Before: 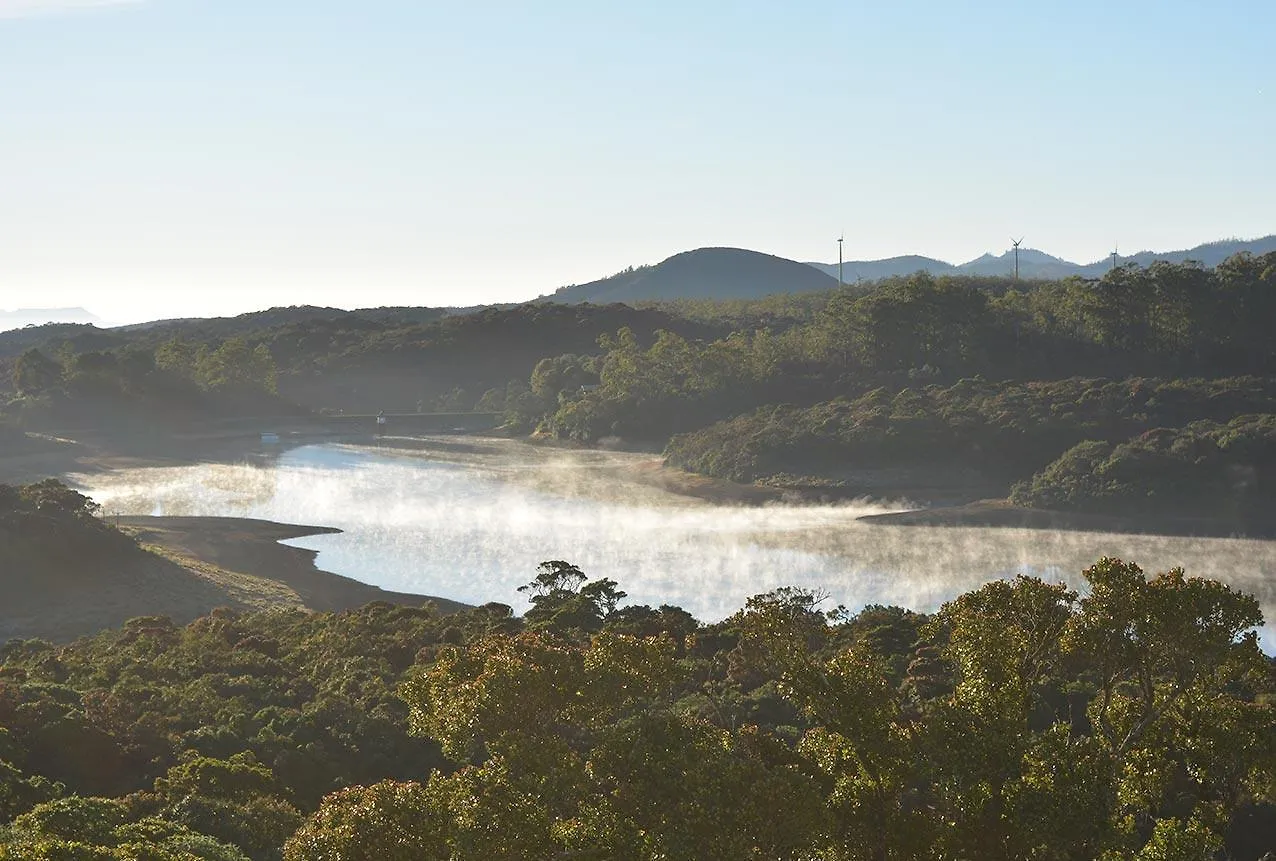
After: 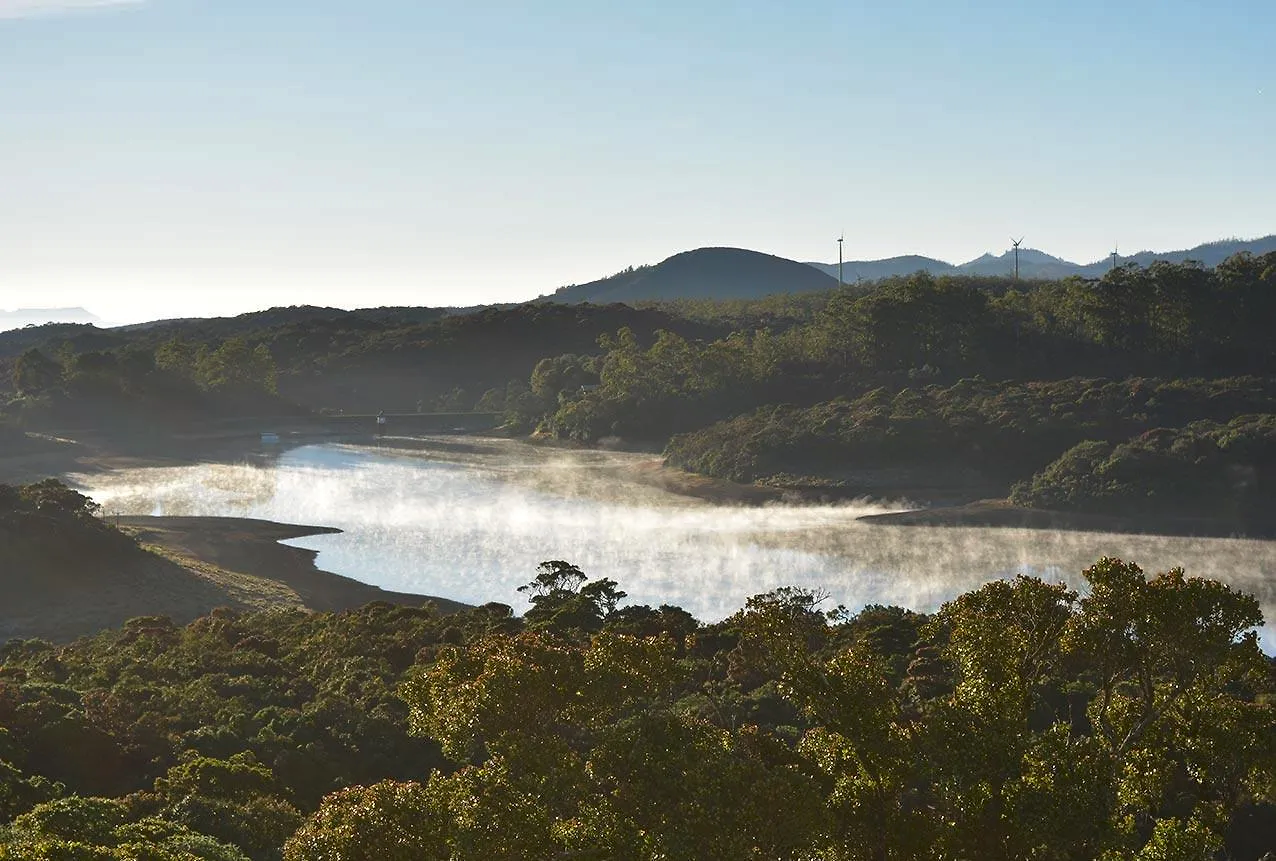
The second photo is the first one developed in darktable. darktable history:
contrast brightness saturation: contrast 0.066, brightness -0.128, saturation 0.06
shadows and highlights: shadows 32.65, highlights -46.1, compress 49.79%, soften with gaussian
